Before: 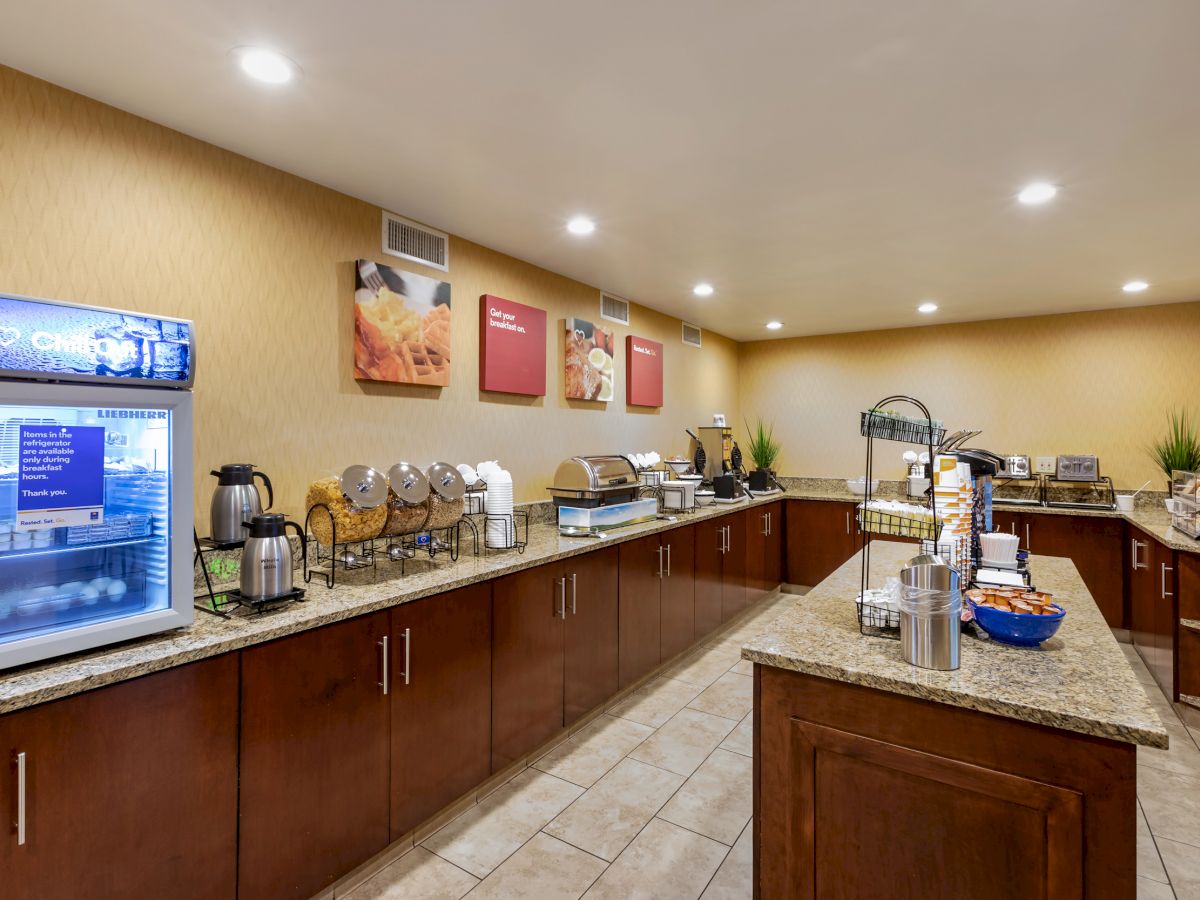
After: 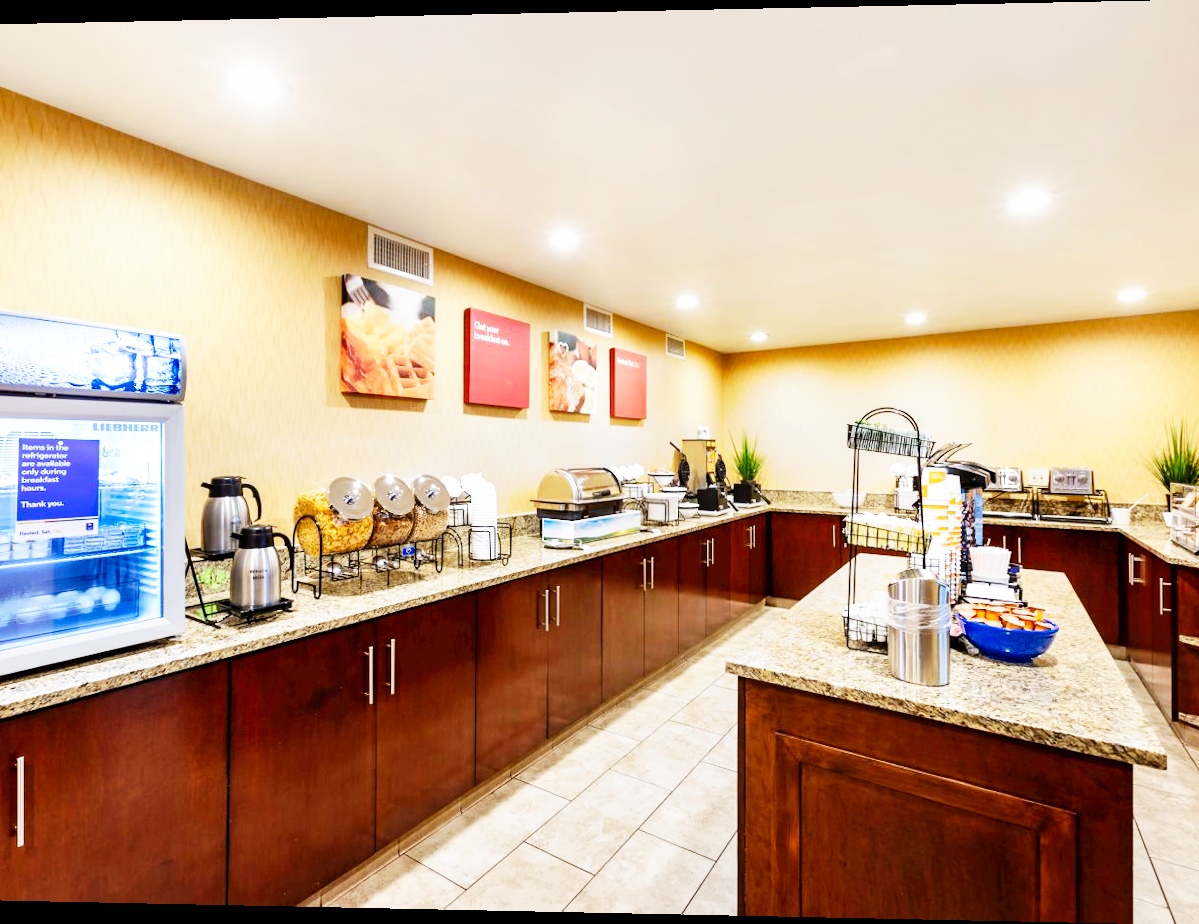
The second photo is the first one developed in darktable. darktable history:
rotate and perspective: lens shift (horizontal) -0.055, automatic cropping off
base curve: curves: ch0 [(0, 0) (0.007, 0.004) (0.027, 0.03) (0.046, 0.07) (0.207, 0.54) (0.442, 0.872) (0.673, 0.972) (1, 1)], preserve colors none
